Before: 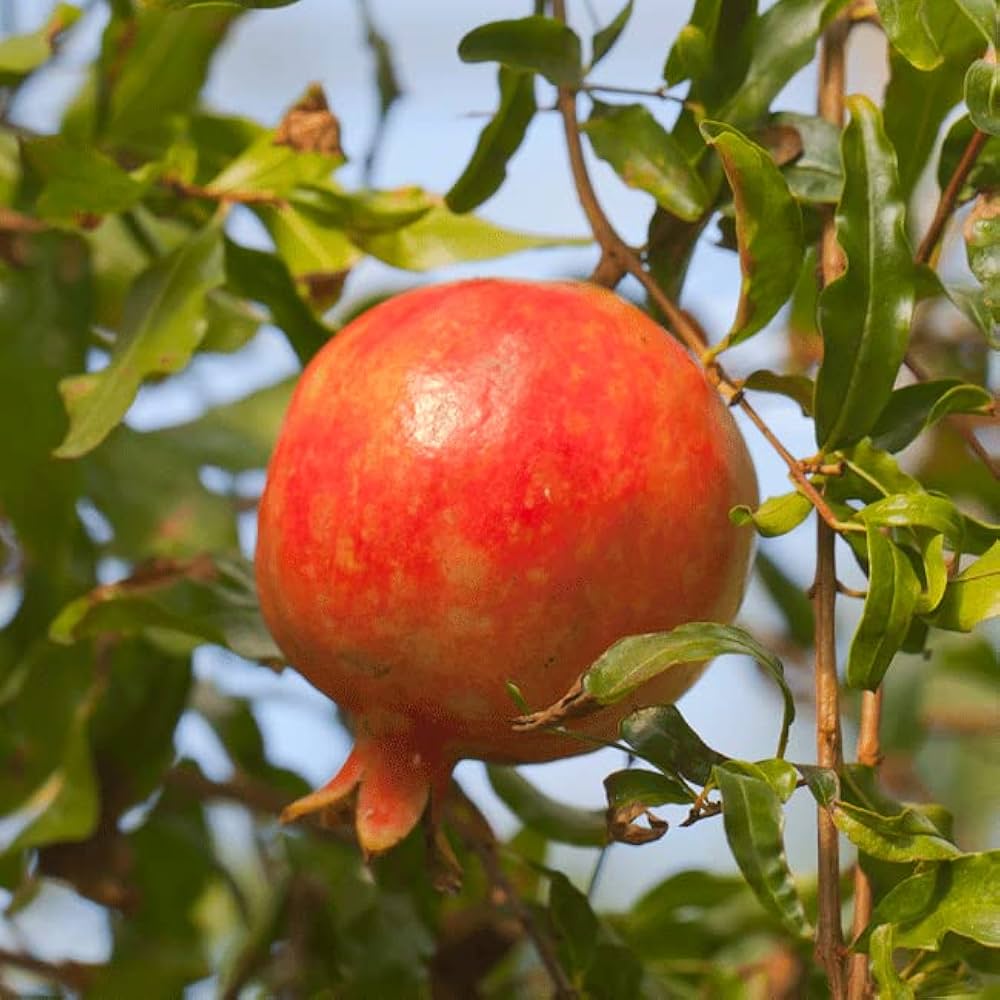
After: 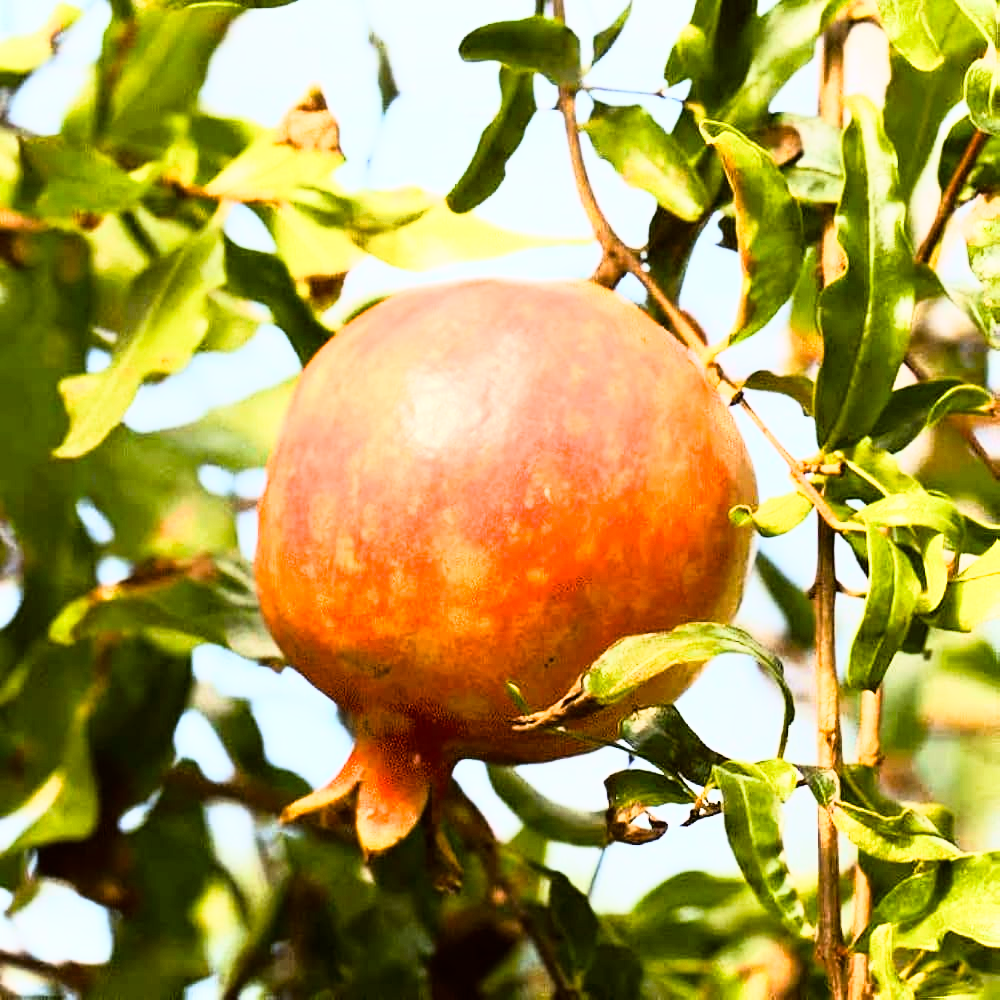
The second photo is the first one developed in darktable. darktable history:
color balance rgb: linear chroma grading › shadows 32%, linear chroma grading › global chroma -2%, linear chroma grading › mid-tones 4%, perceptual saturation grading › global saturation -2%, perceptual saturation grading › highlights -8%, perceptual saturation grading › mid-tones 8%, perceptual saturation grading › shadows 4%, perceptual brilliance grading › highlights 8%, perceptual brilliance grading › mid-tones 4%, perceptual brilliance grading › shadows 2%, global vibrance 16%, saturation formula JzAzBz (2021)
shadows and highlights: shadows -62.32, white point adjustment -5.22, highlights 61.59
rgb curve: curves: ch0 [(0, 0) (0.21, 0.15) (0.24, 0.21) (0.5, 0.75) (0.75, 0.96) (0.89, 0.99) (1, 1)]; ch1 [(0, 0.02) (0.21, 0.13) (0.25, 0.2) (0.5, 0.67) (0.75, 0.9) (0.89, 0.97) (1, 1)]; ch2 [(0, 0.02) (0.21, 0.13) (0.25, 0.2) (0.5, 0.67) (0.75, 0.9) (0.89, 0.97) (1, 1)], compensate middle gray true
